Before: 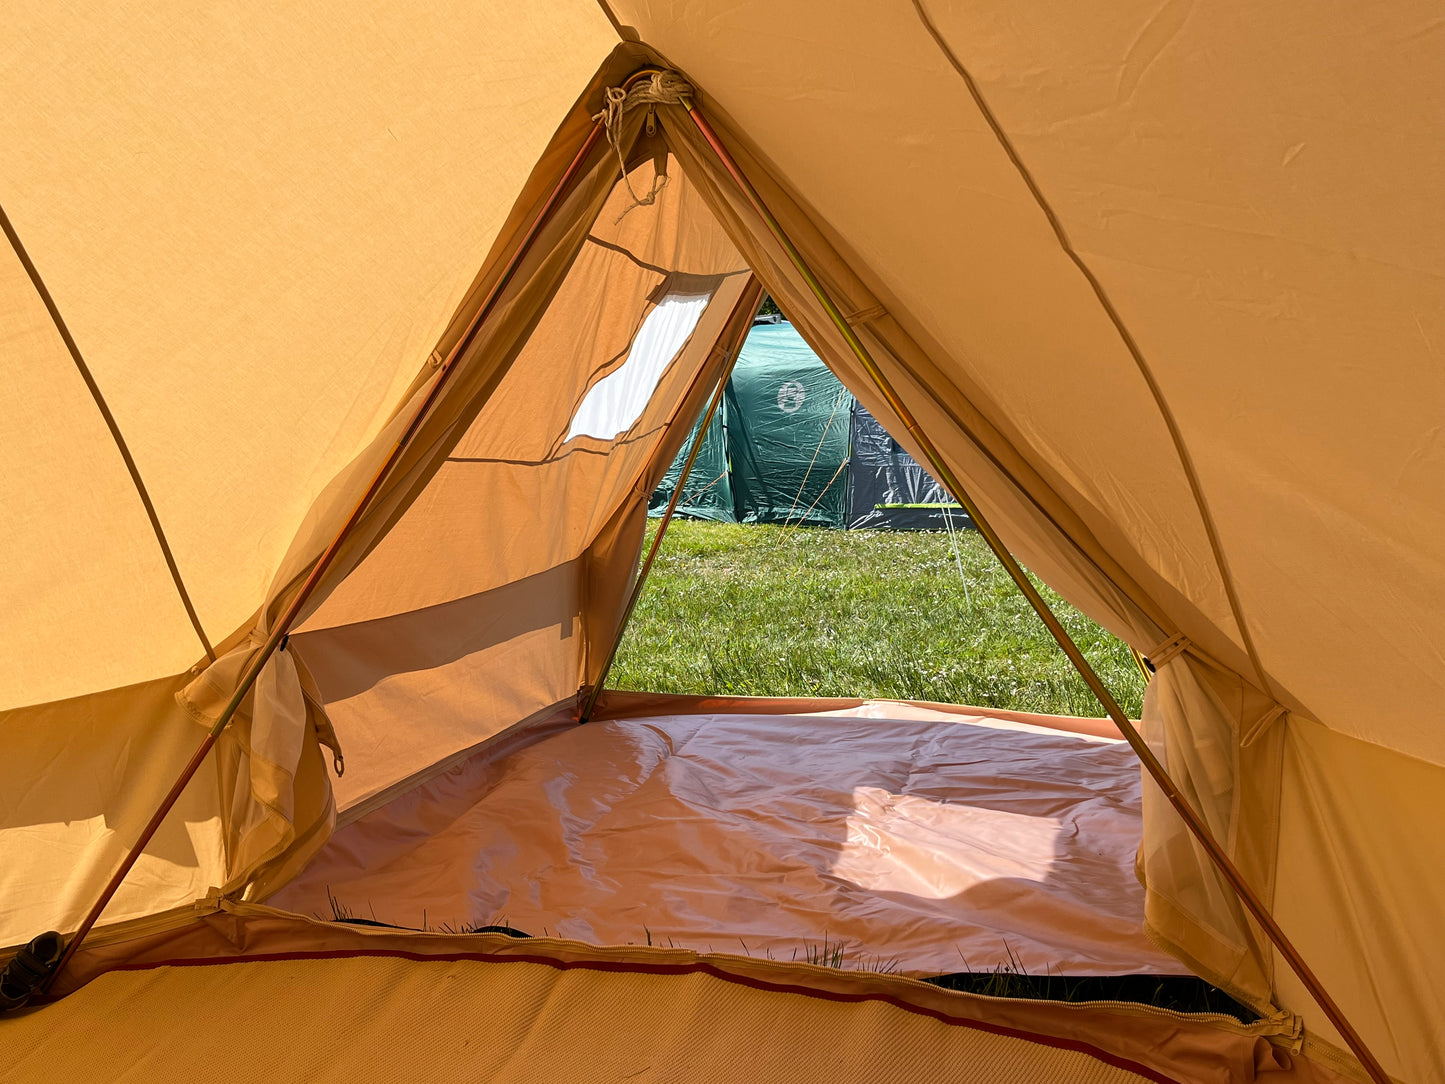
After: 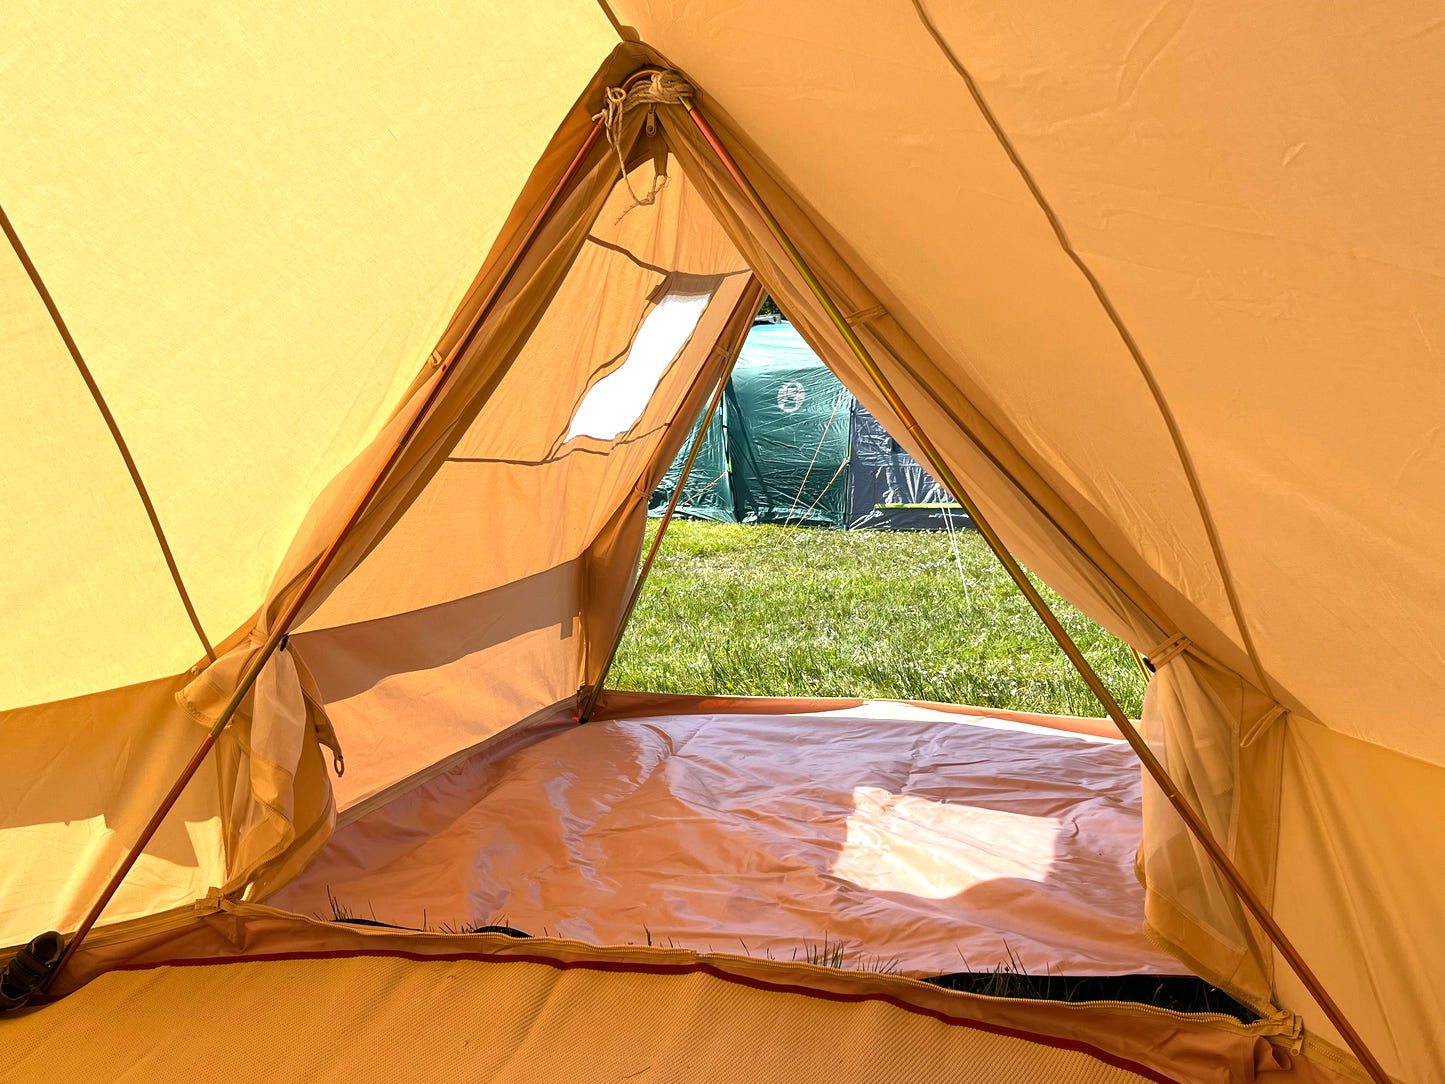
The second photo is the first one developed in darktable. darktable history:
exposure: exposure 0.643 EV, compensate highlight preservation false
